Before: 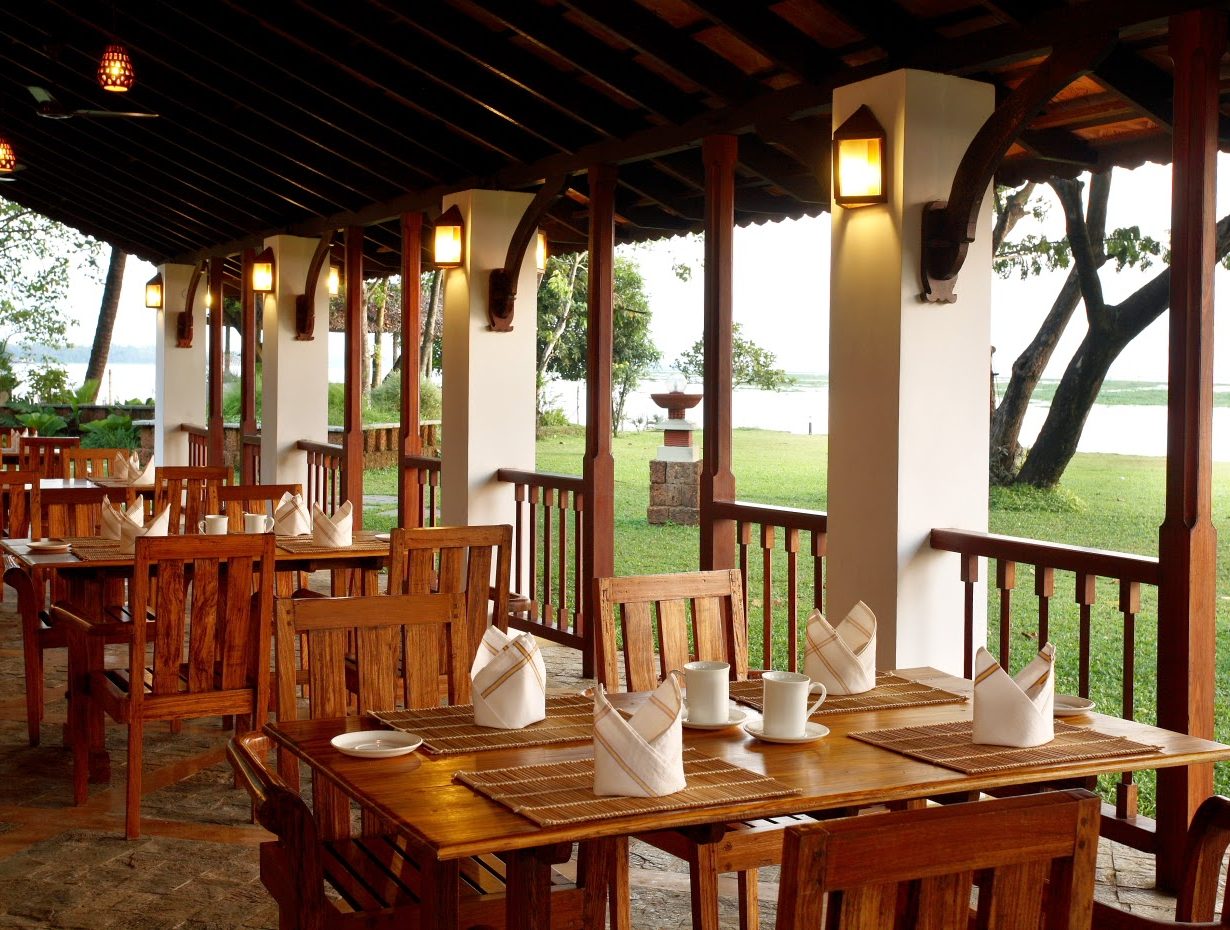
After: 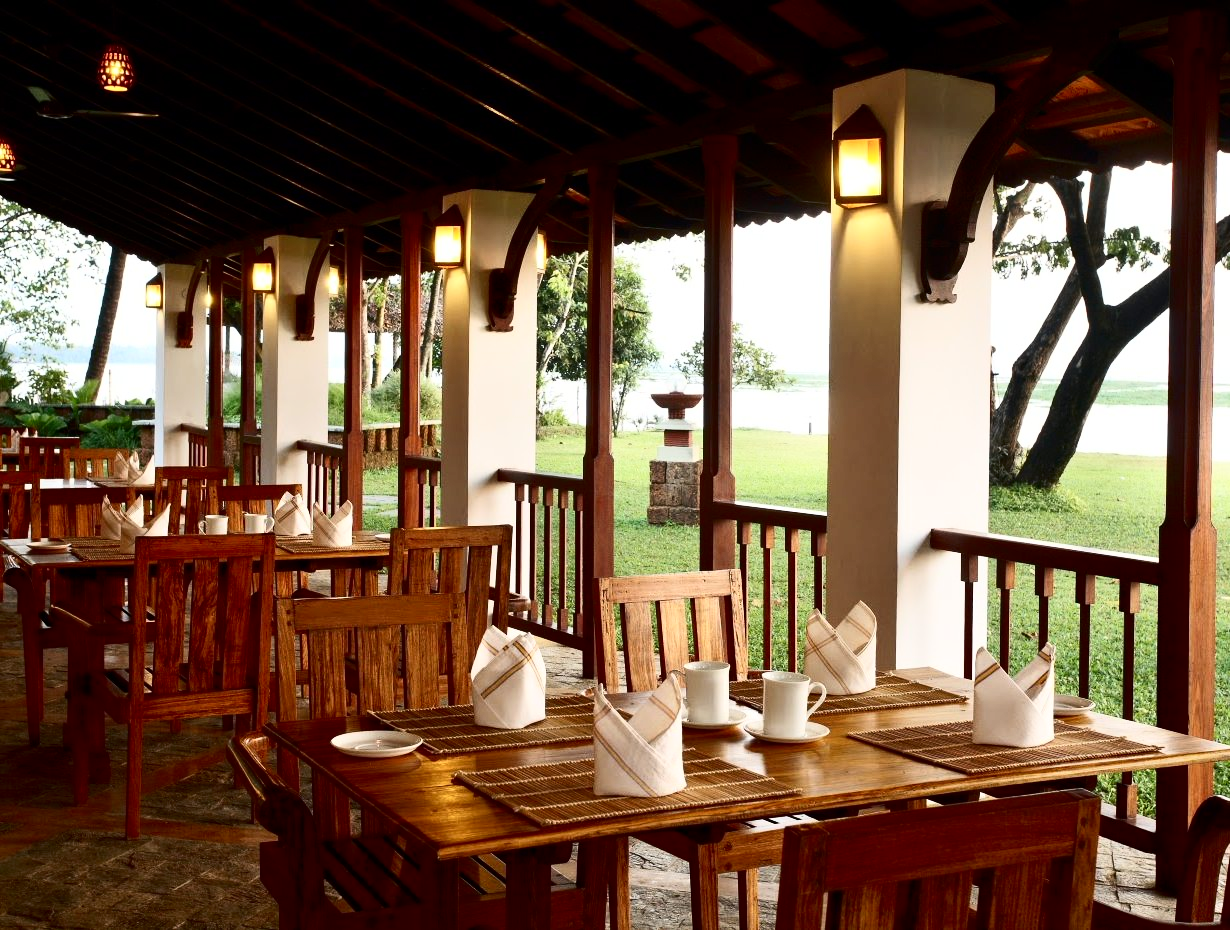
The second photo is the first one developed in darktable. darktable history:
contrast brightness saturation: contrast 0.291
